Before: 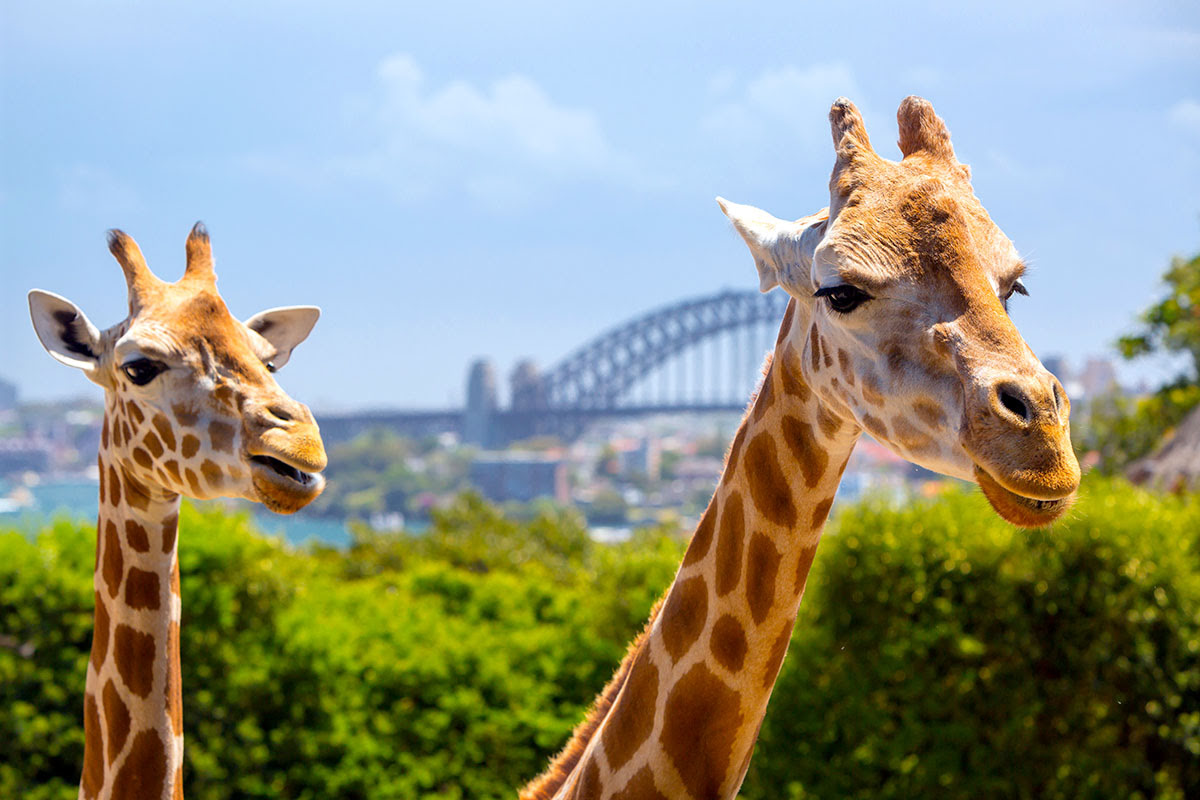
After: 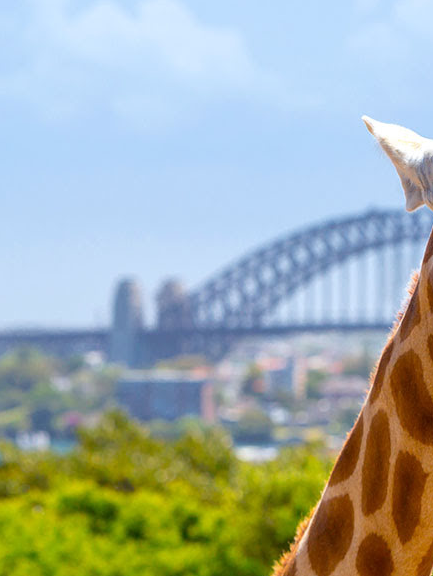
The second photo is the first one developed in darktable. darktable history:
crop and rotate: left 29.578%, top 10.157%, right 34.307%, bottom 17.734%
